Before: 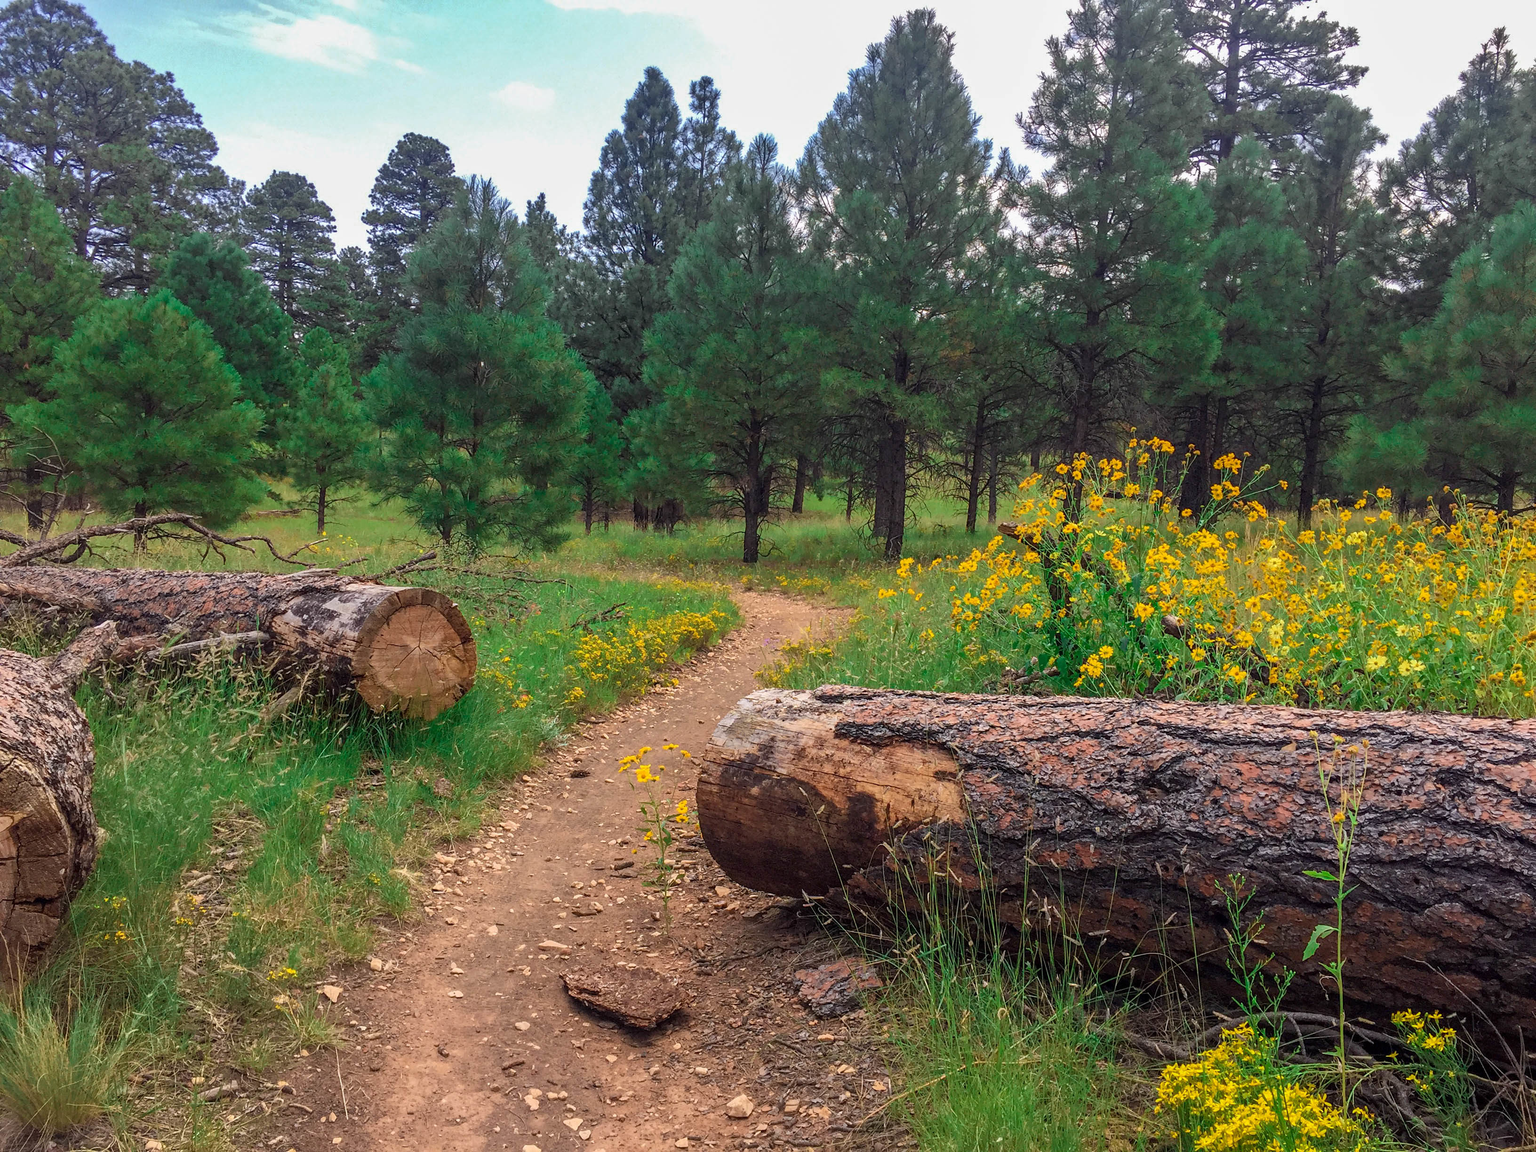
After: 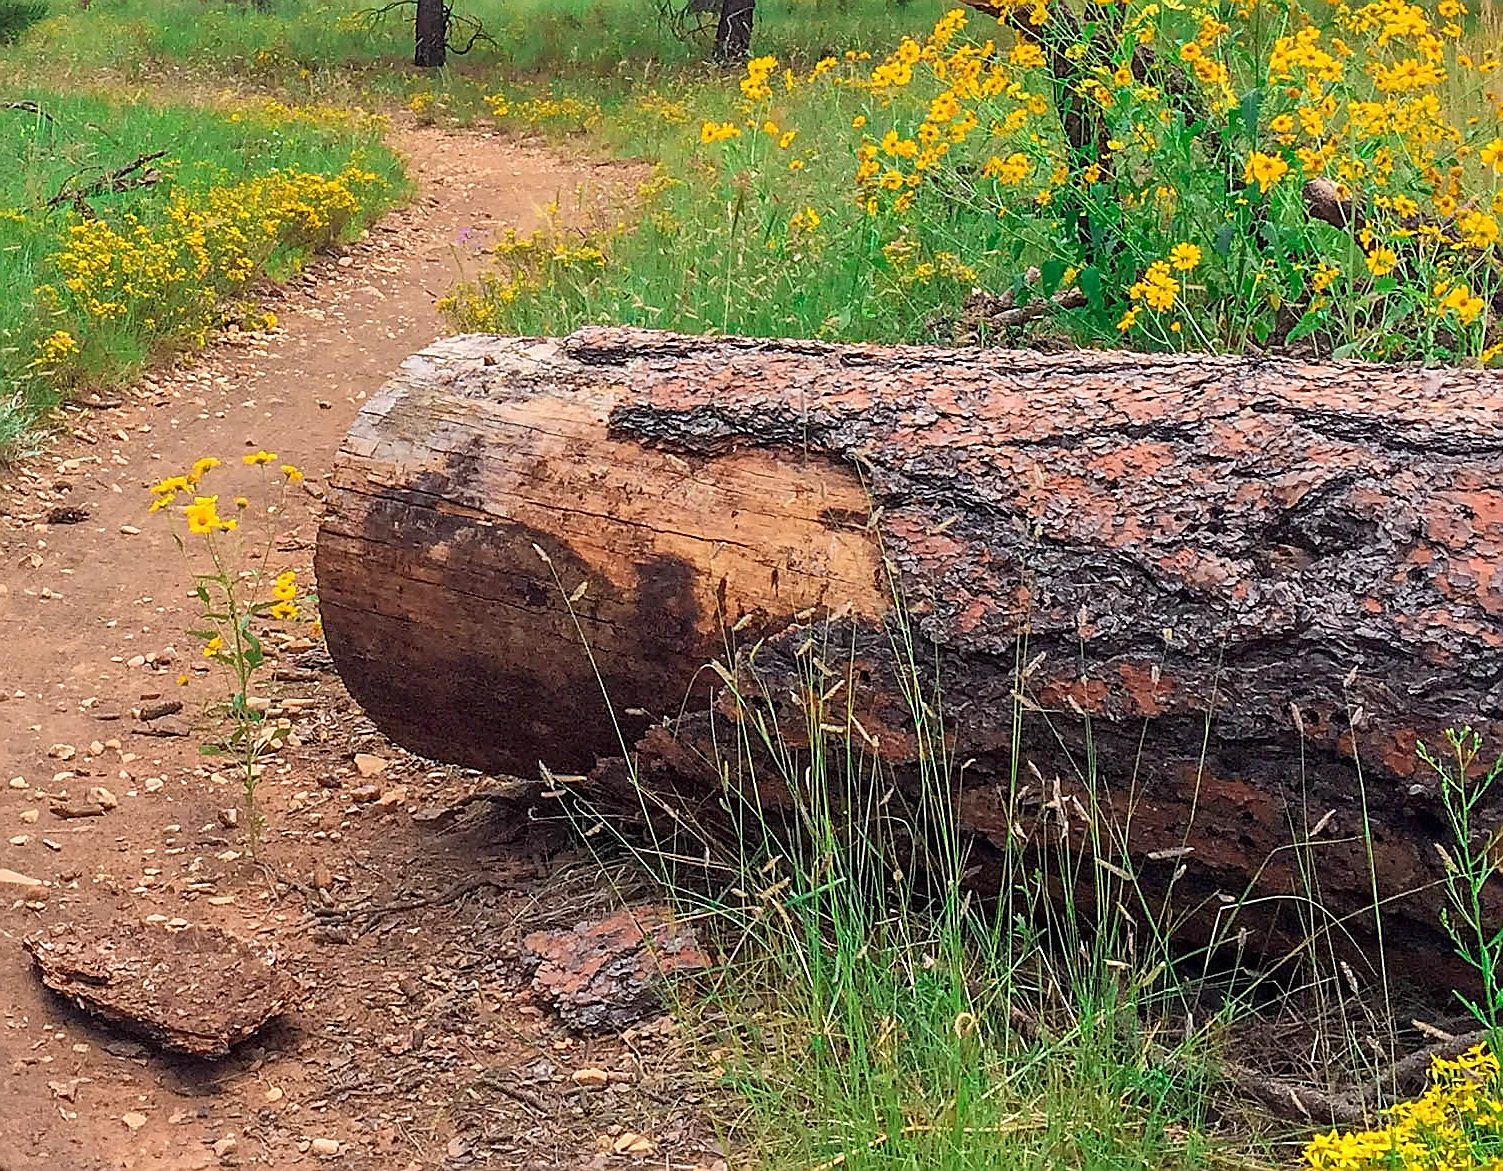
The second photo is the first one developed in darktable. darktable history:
tone equalizer: -8 EV 0.013 EV, -7 EV -0.007 EV, -6 EV 0.047 EV, -5 EV 0.037 EV, -4 EV 0.286 EV, -3 EV 0.657 EV, -2 EV 0.561 EV, -1 EV 0.17 EV, +0 EV 0.048 EV, smoothing diameter 24.94%, edges refinement/feathering 8.21, preserve details guided filter
sharpen: radius 1.38, amount 1.233, threshold 0.814
crop: left 35.712%, top 46.148%, right 18.227%, bottom 6.015%
